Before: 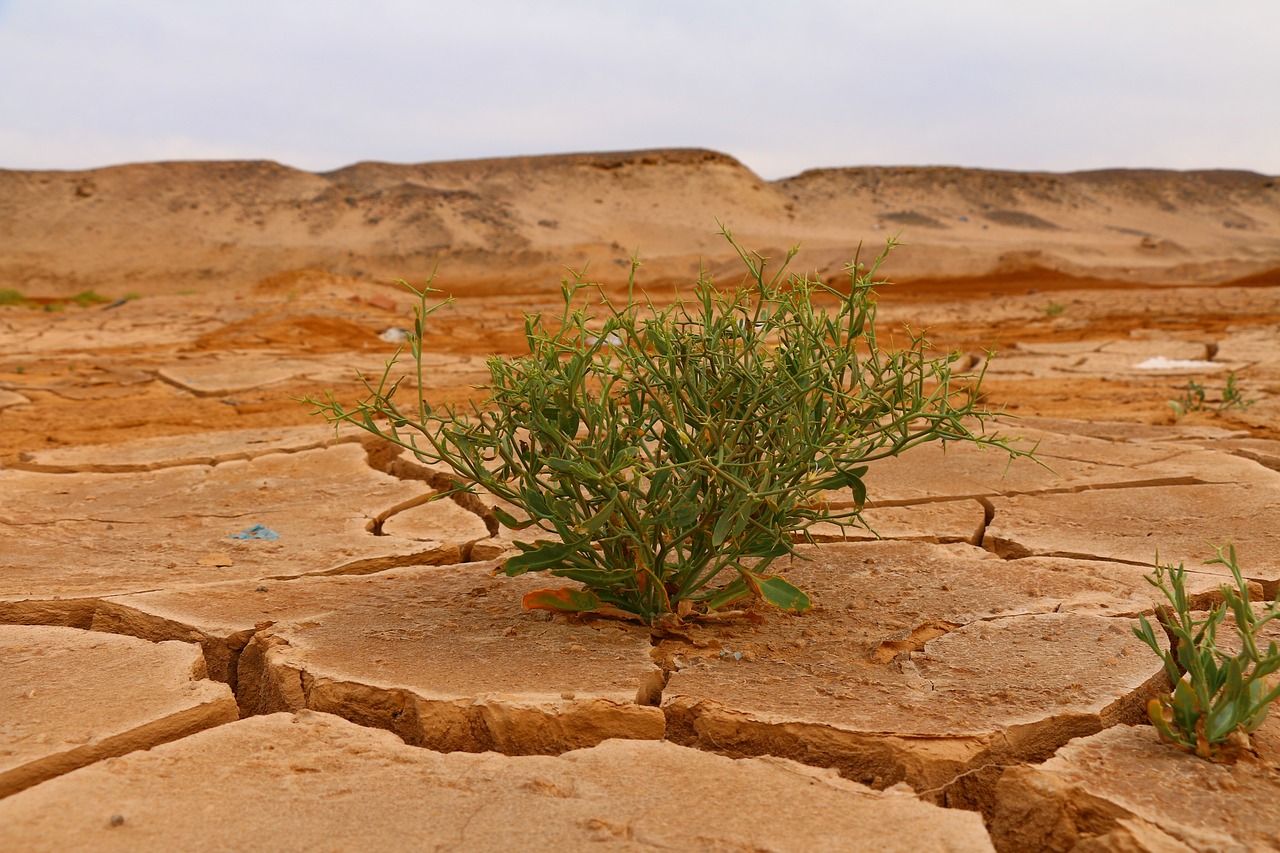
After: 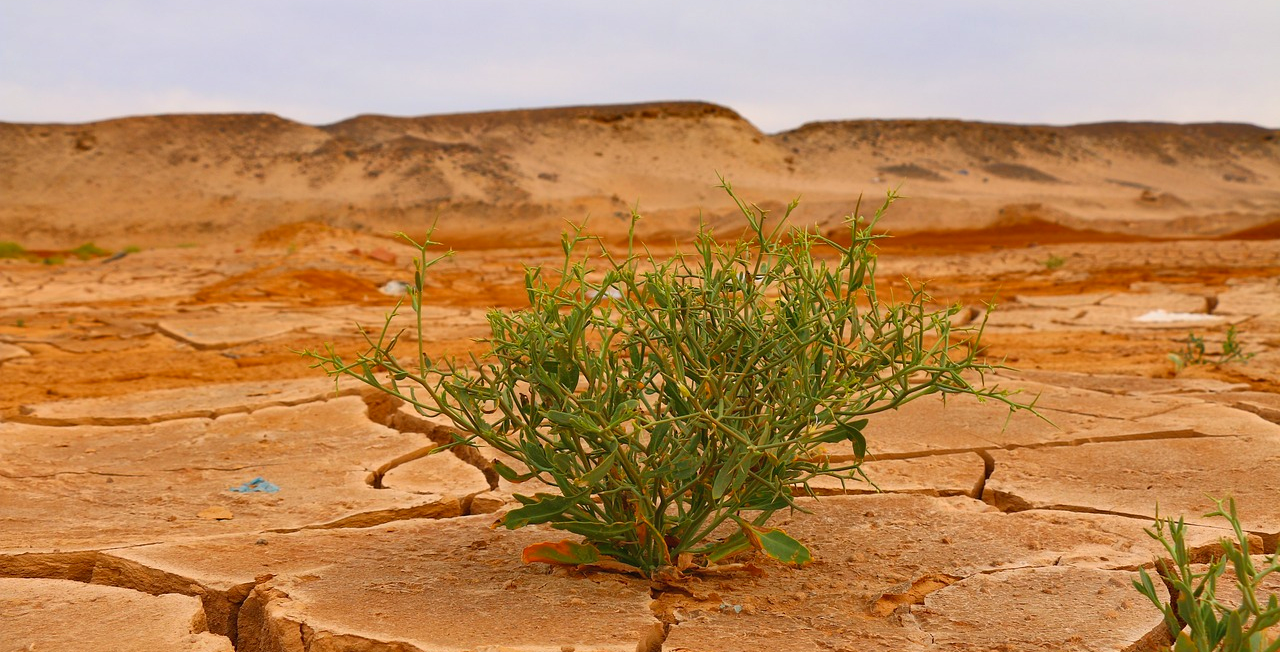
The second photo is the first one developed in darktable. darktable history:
contrast brightness saturation: contrast 0.07, brightness 0.082, saturation 0.181
shadows and highlights: white point adjustment 0.041, soften with gaussian
crop: top 5.625%, bottom 17.836%
